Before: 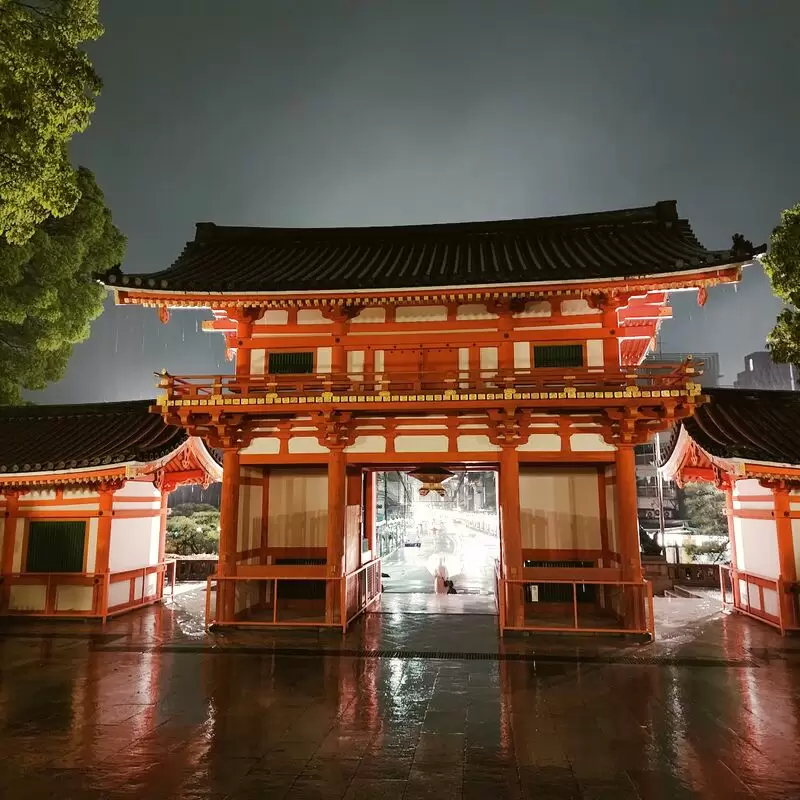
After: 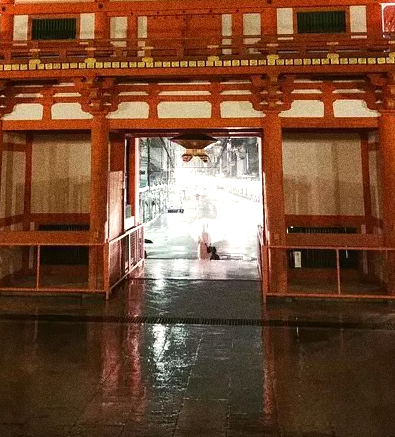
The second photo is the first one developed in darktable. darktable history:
grain: coarseness 0.09 ISO, strength 40%
crop: left 29.672%, top 41.786%, right 20.851%, bottom 3.487%
tone equalizer: -8 EV -0.001 EV, -7 EV 0.001 EV, -6 EV -0.002 EV, -5 EV -0.003 EV, -4 EV -0.062 EV, -3 EV -0.222 EV, -2 EV -0.267 EV, -1 EV 0.105 EV, +0 EV 0.303 EV
